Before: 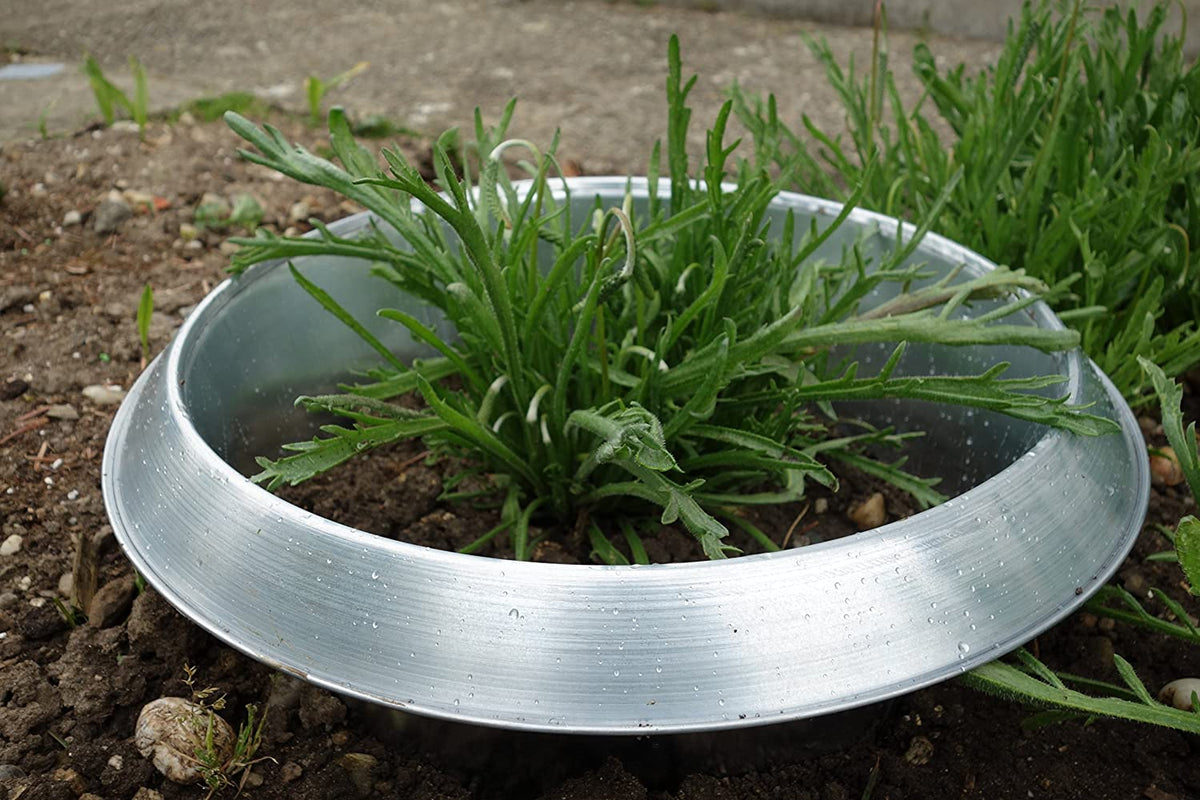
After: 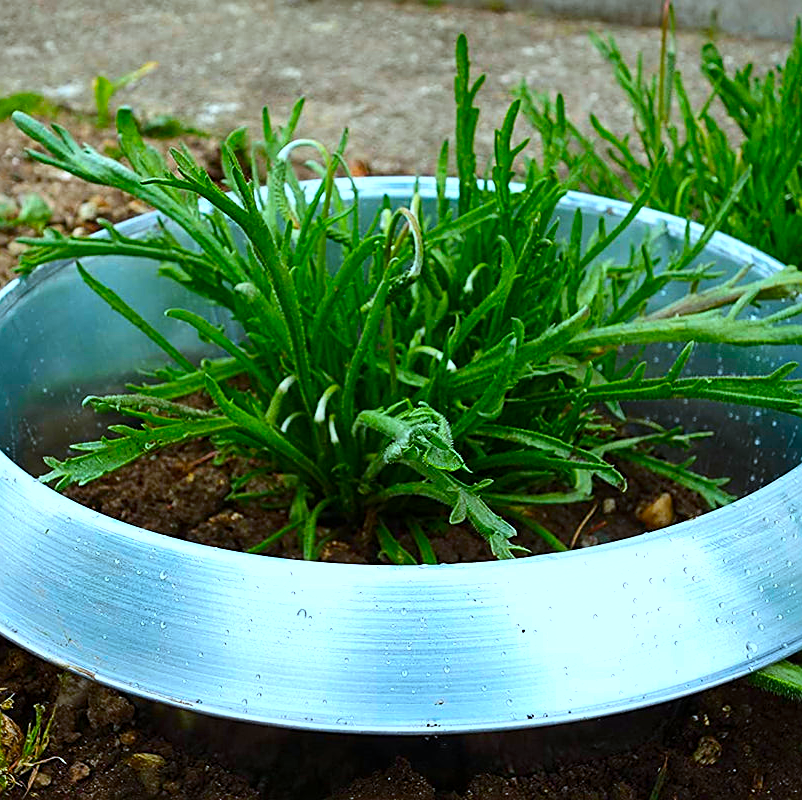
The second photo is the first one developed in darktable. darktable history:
color balance rgb: linear chroma grading › global chroma 15%, perceptual saturation grading › global saturation 30%
sharpen: on, module defaults
exposure: exposure 0.4 EV, compensate highlight preservation false
contrast brightness saturation: contrast 0.16, saturation 0.32
crop and rotate: left 17.732%, right 15.423%
white balance: emerald 1
shadows and highlights: low approximation 0.01, soften with gaussian
color correction: highlights a* -9.35, highlights b* -23.15
